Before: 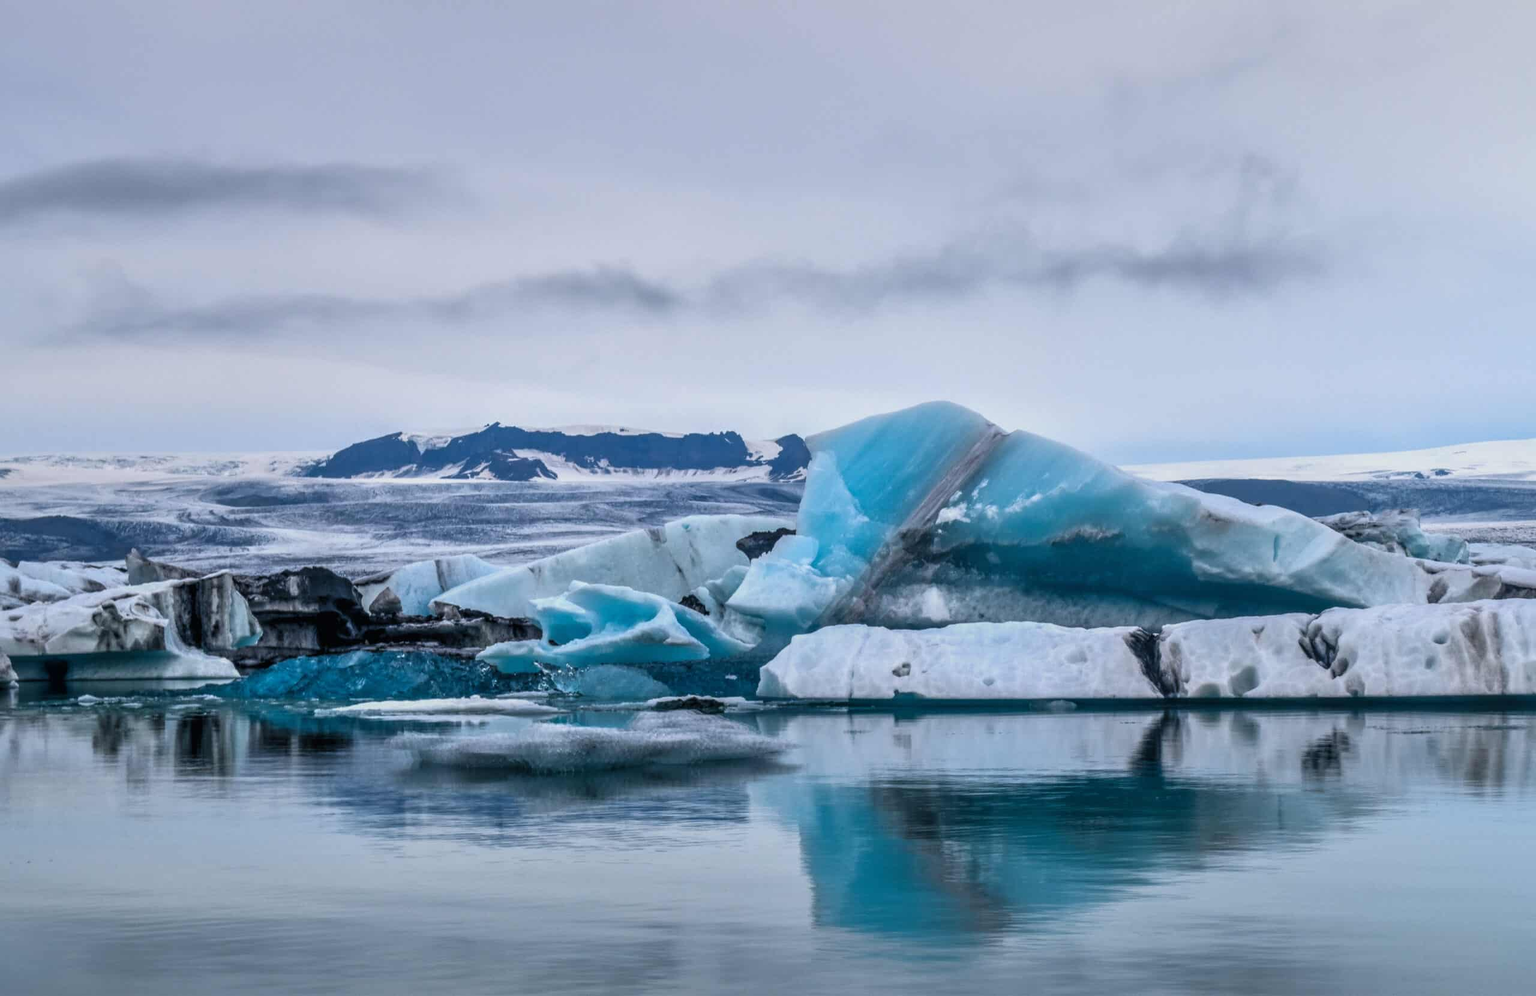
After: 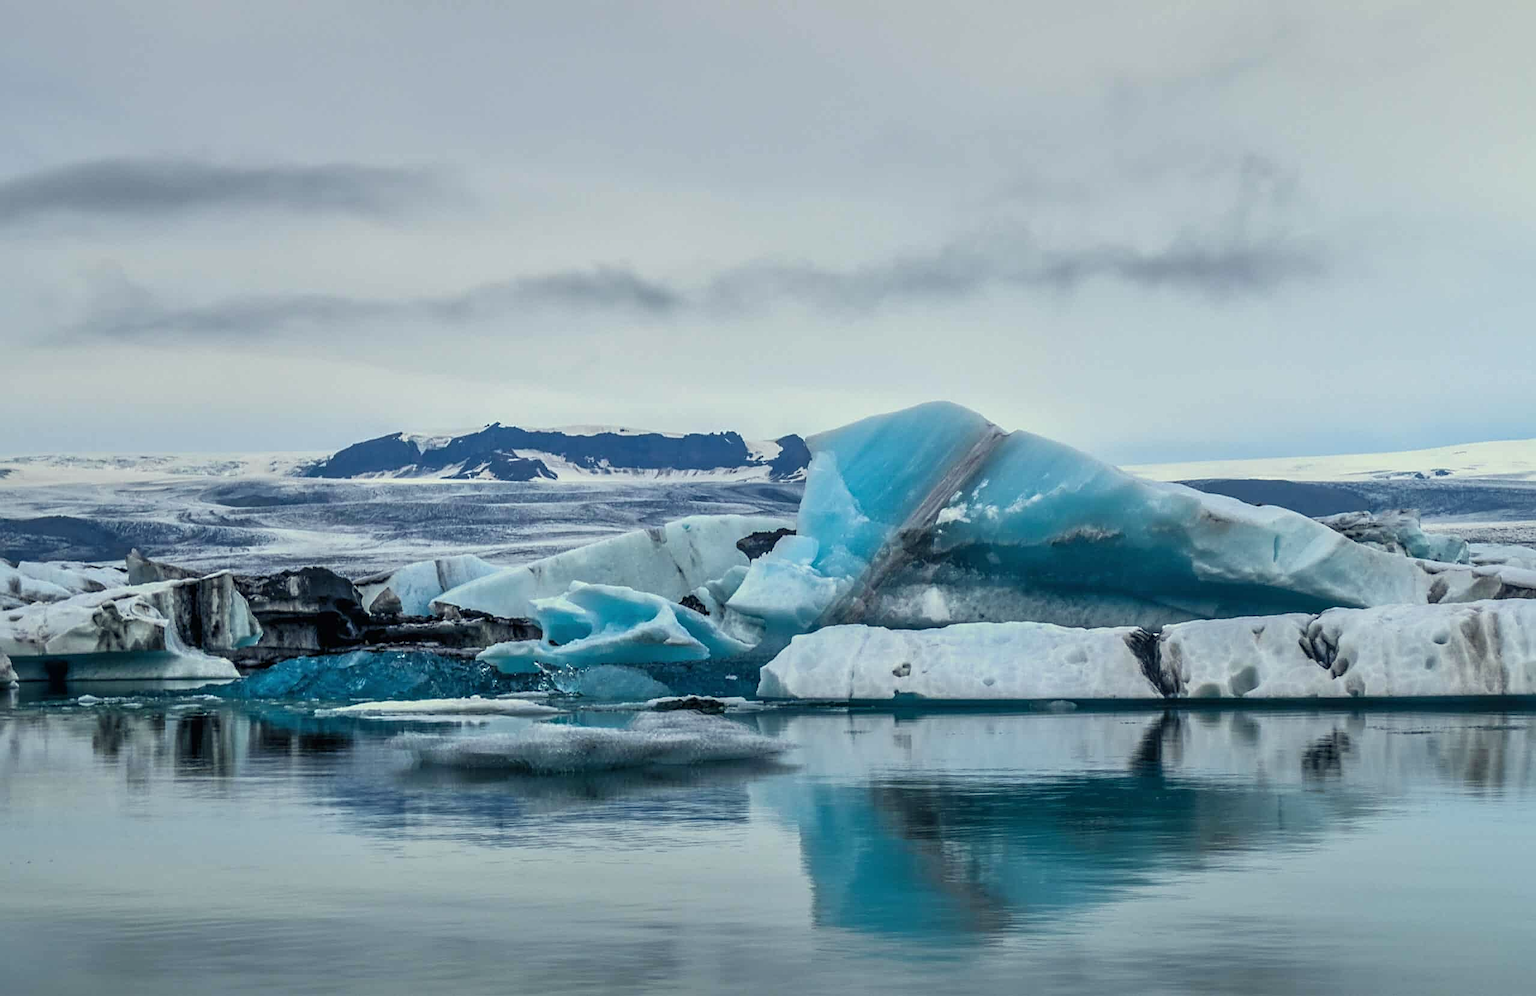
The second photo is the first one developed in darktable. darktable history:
sharpen: amount 0.496
exposure: exposure -0.015 EV, compensate highlight preservation false
color correction: highlights a* -5.72, highlights b* 10.66
